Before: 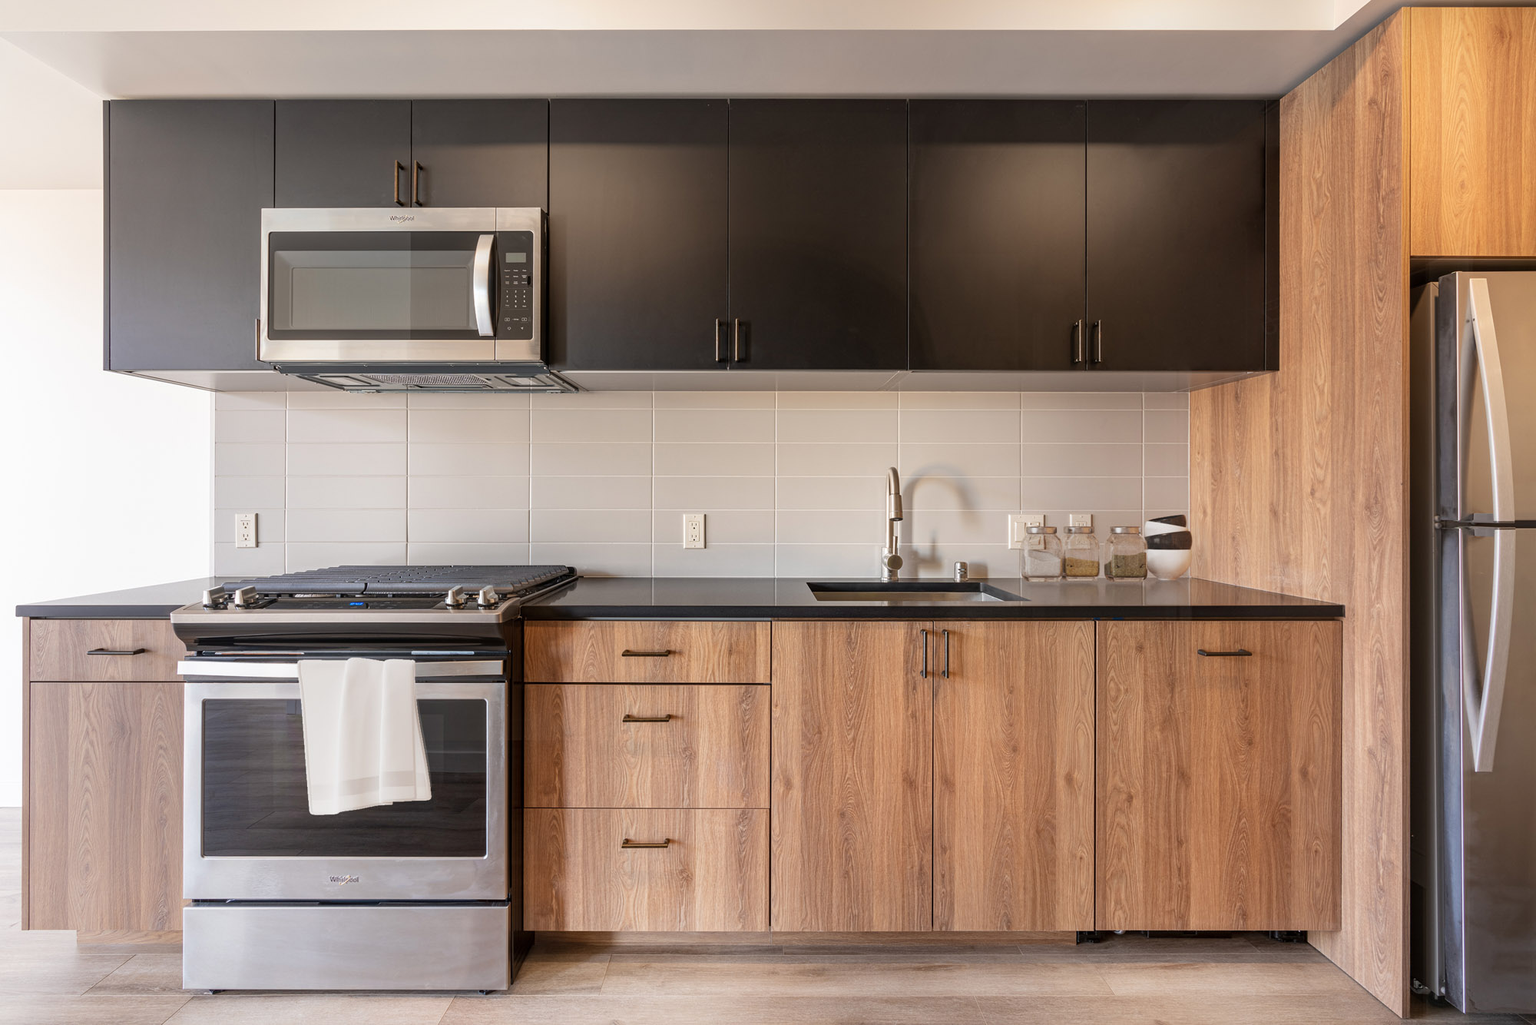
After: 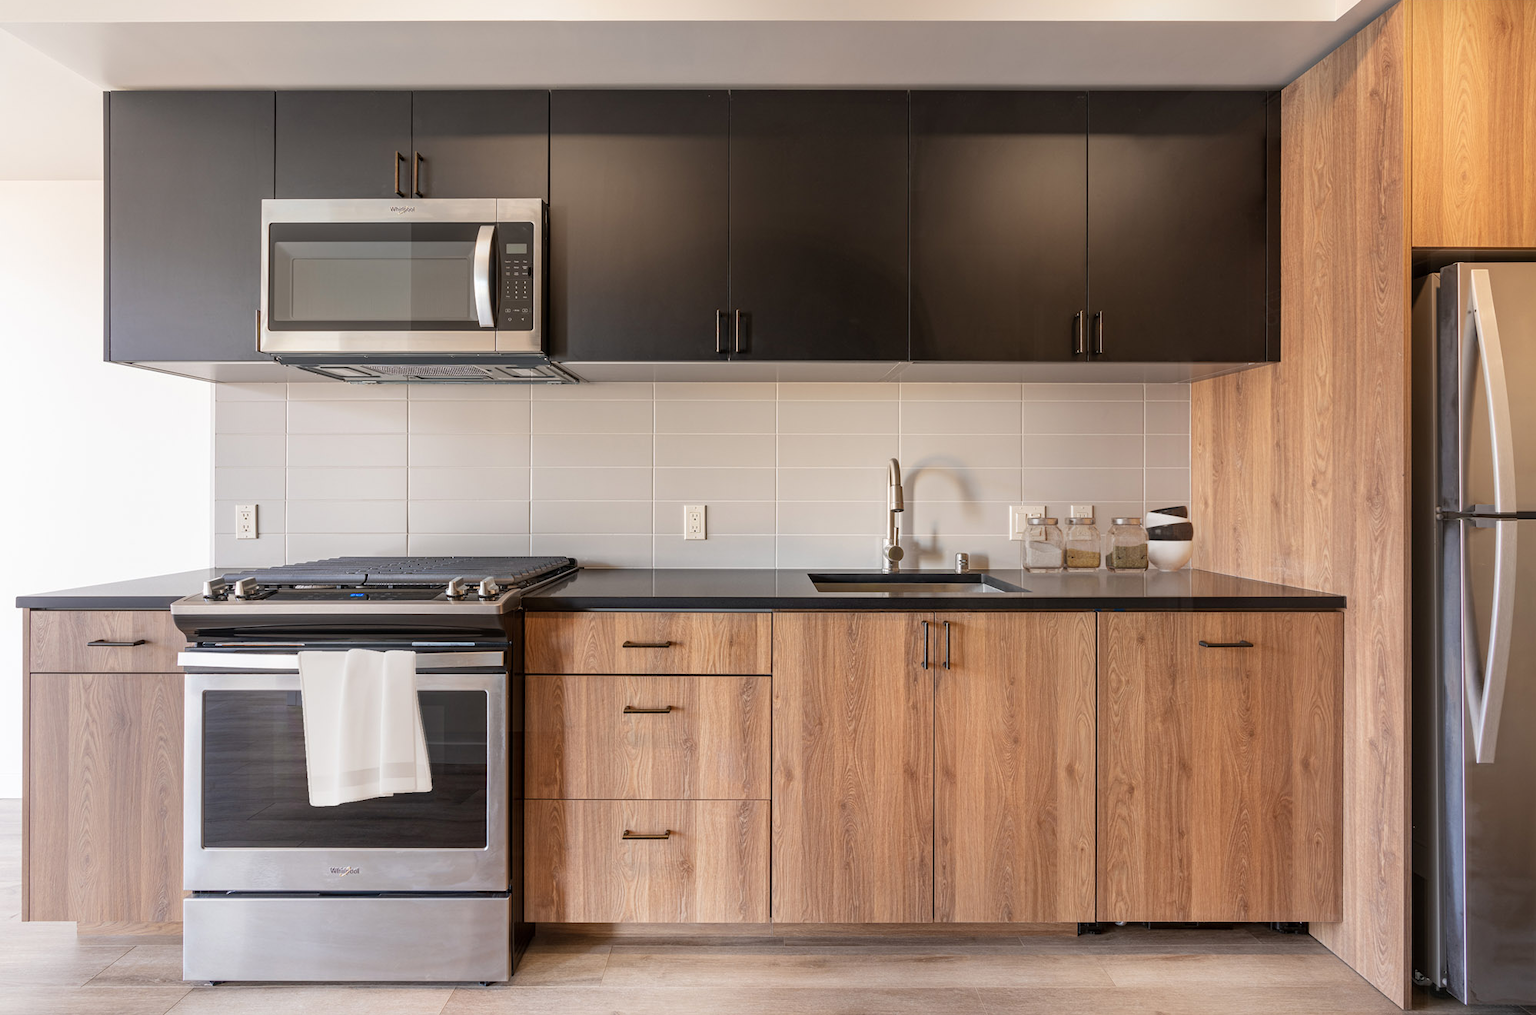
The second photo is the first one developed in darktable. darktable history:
crop: top 0.933%, right 0.073%
